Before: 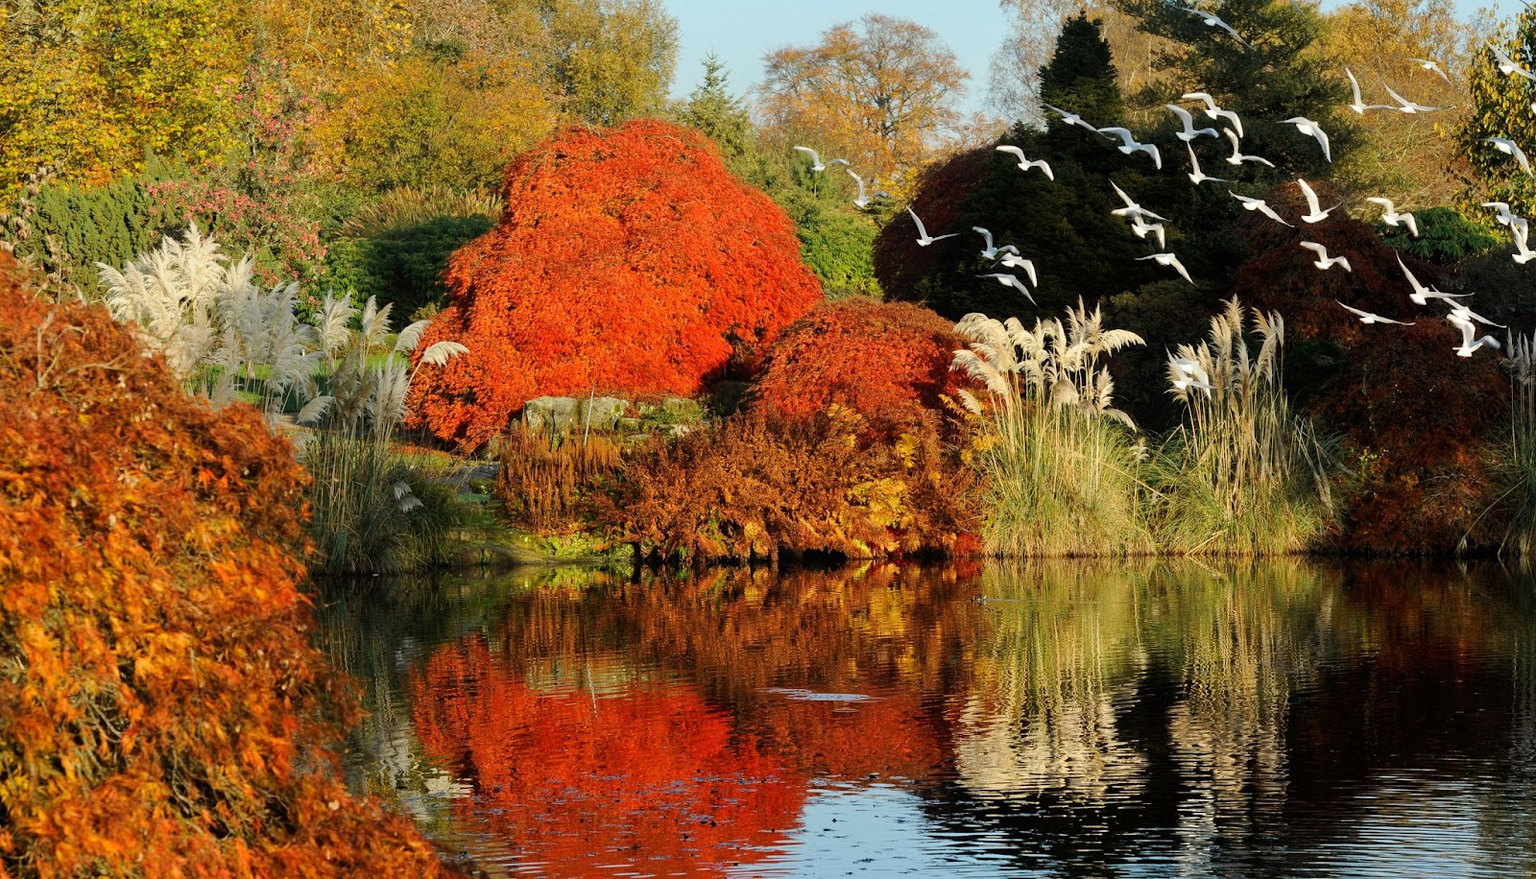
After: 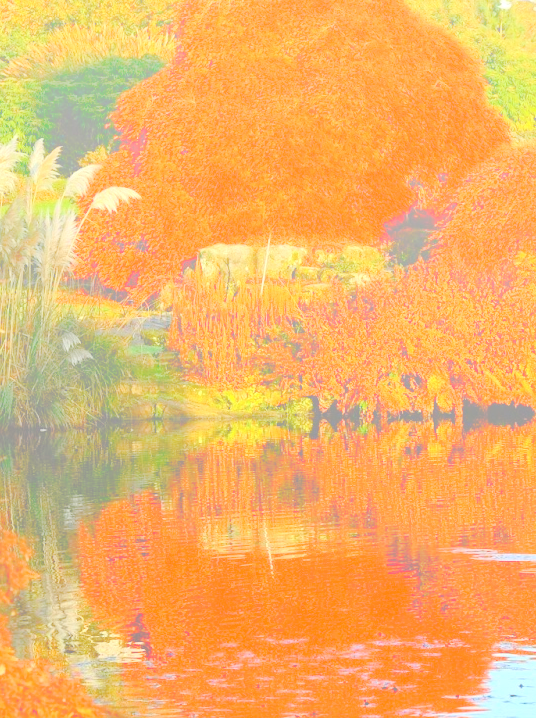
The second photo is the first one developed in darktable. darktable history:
bloom: size 70%, threshold 25%, strength 70%
crop and rotate: left 21.77%, top 18.528%, right 44.676%, bottom 2.997%
exposure: black level correction 0.012, exposure 0.7 EV, compensate exposure bias true, compensate highlight preservation false
